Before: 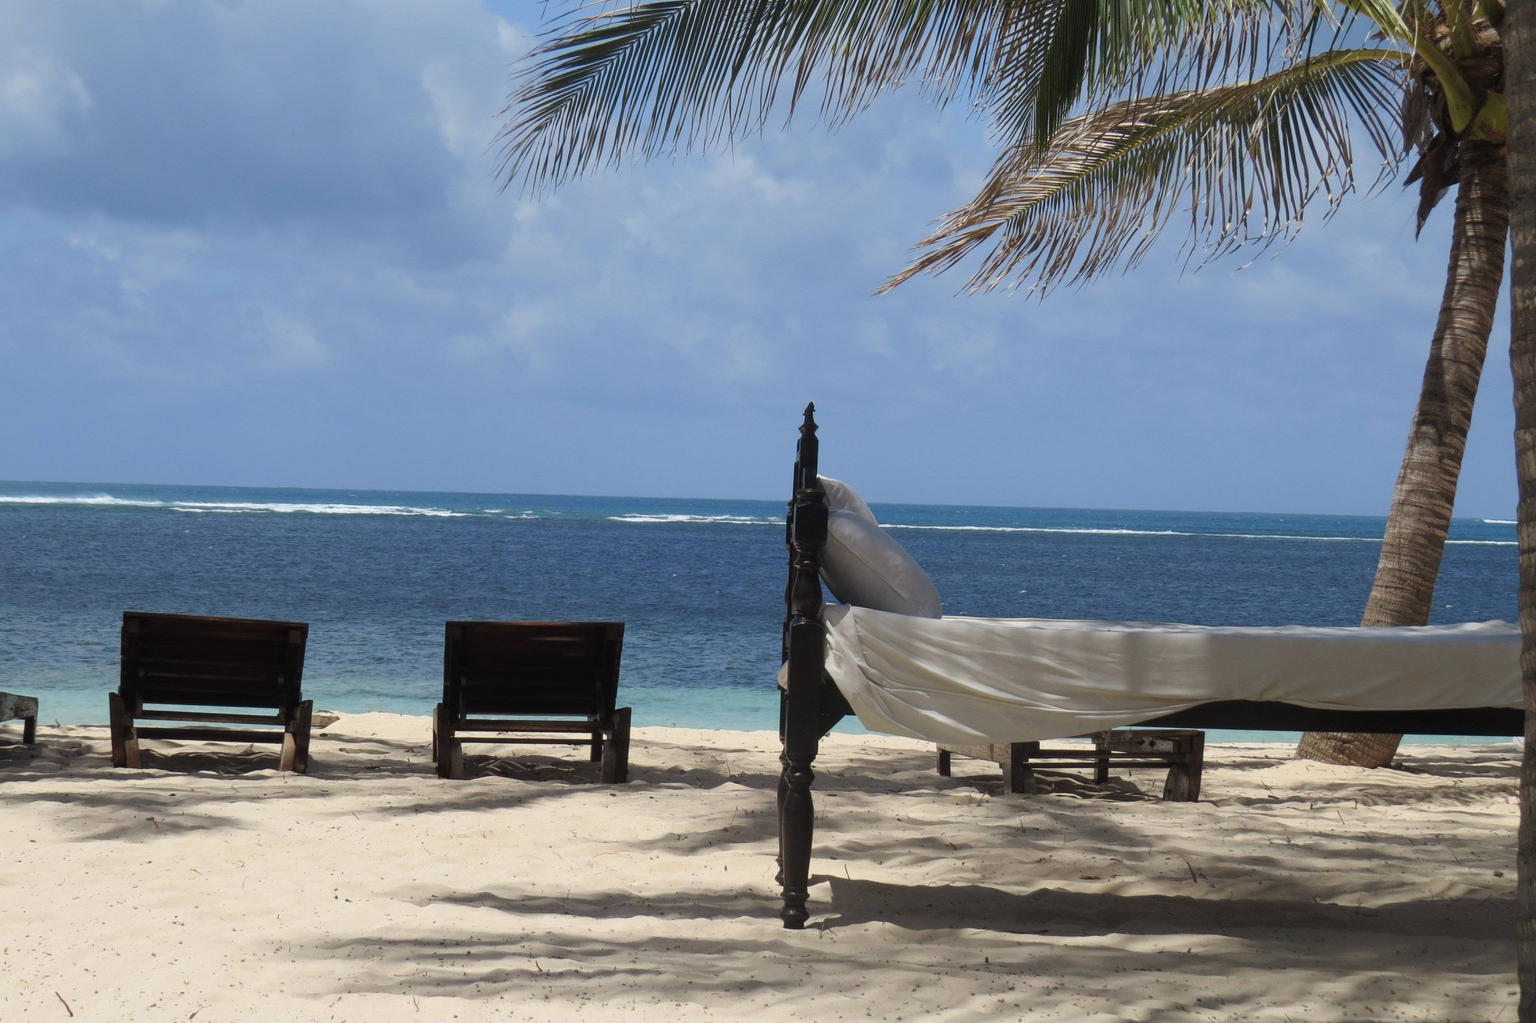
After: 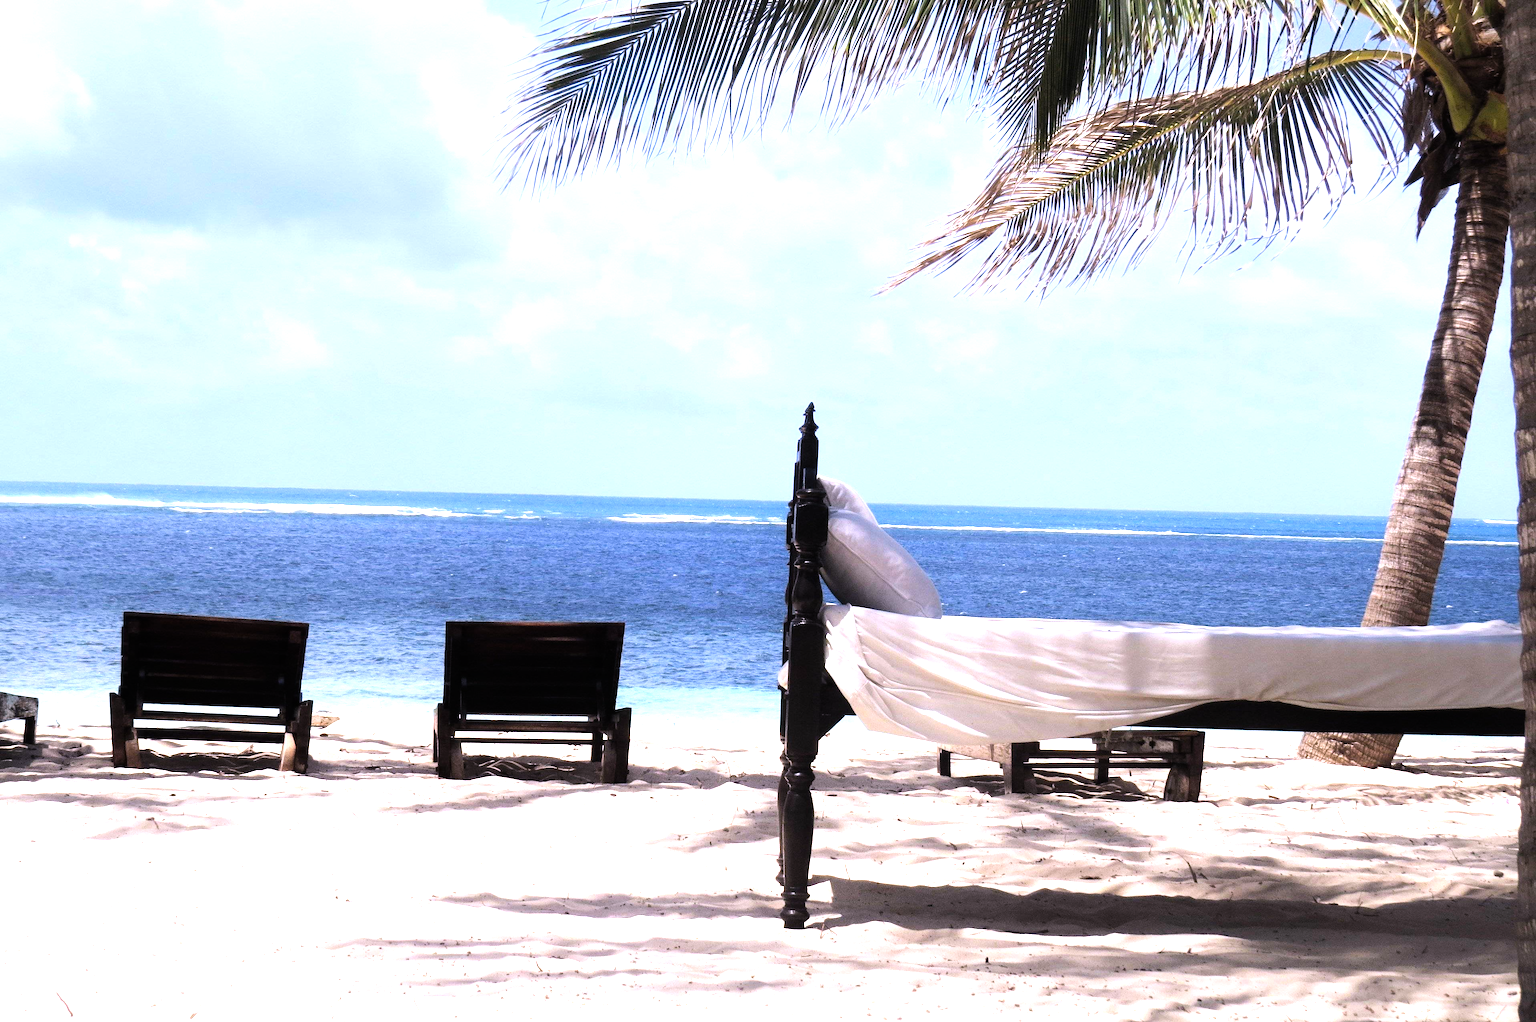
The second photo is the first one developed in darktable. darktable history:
filmic rgb: white relative exposure 3.8 EV, hardness 4.35
tone equalizer: -8 EV 0.001 EV, -7 EV -0.002 EV, -6 EV 0.002 EV, -5 EV -0.03 EV, -4 EV -0.116 EV, -3 EV -0.169 EV, -2 EV 0.24 EV, -1 EV 0.702 EV, +0 EV 0.493 EV
levels: levels [0, 0.352, 0.703]
white balance: red 1.066, blue 1.119
